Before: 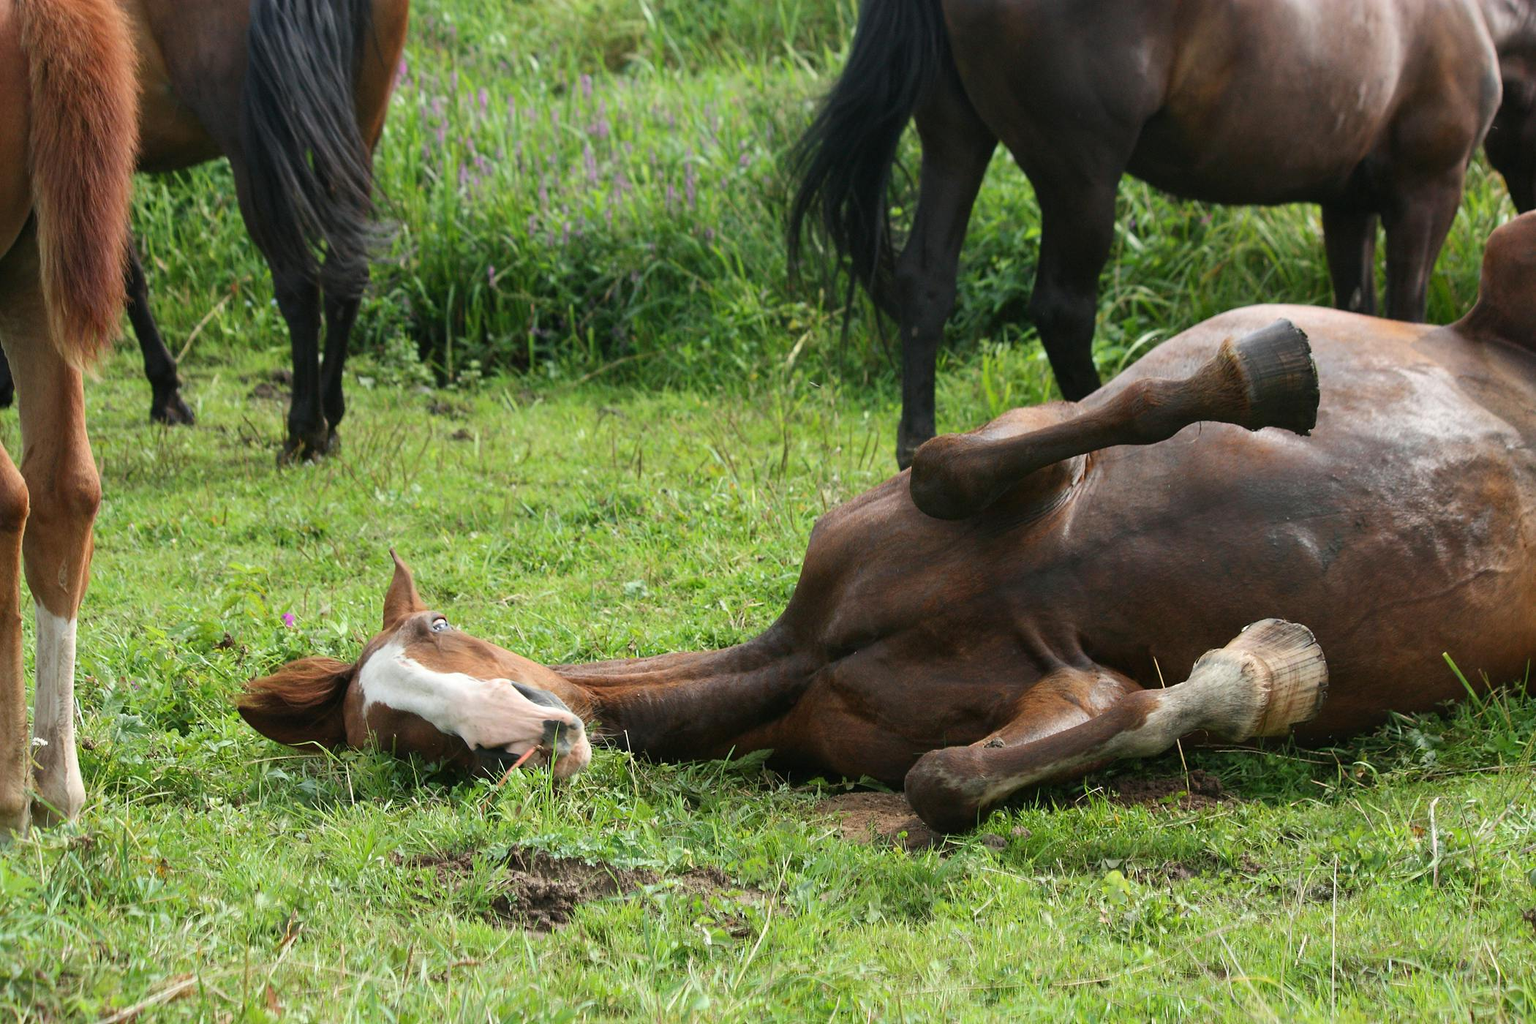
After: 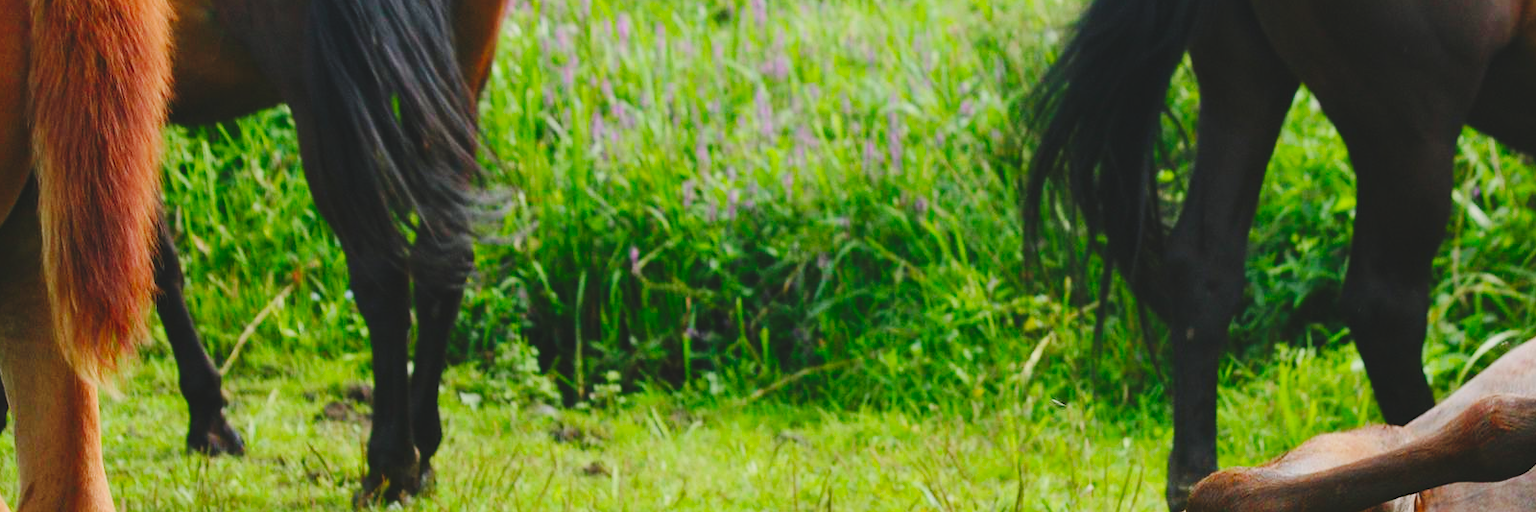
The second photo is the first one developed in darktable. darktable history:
crop: left 0.558%, top 7.627%, right 23.221%, bottom 54.206%
base curve: curves: ch0 [(0, 0) (0.036, 0.025) (0.121, 0.166) (0.206, 0.329) (0.605, 0.79) (1, 1)], preserve colors none
contrast brightness saturation: contrast -0.175, saturation 0.185
